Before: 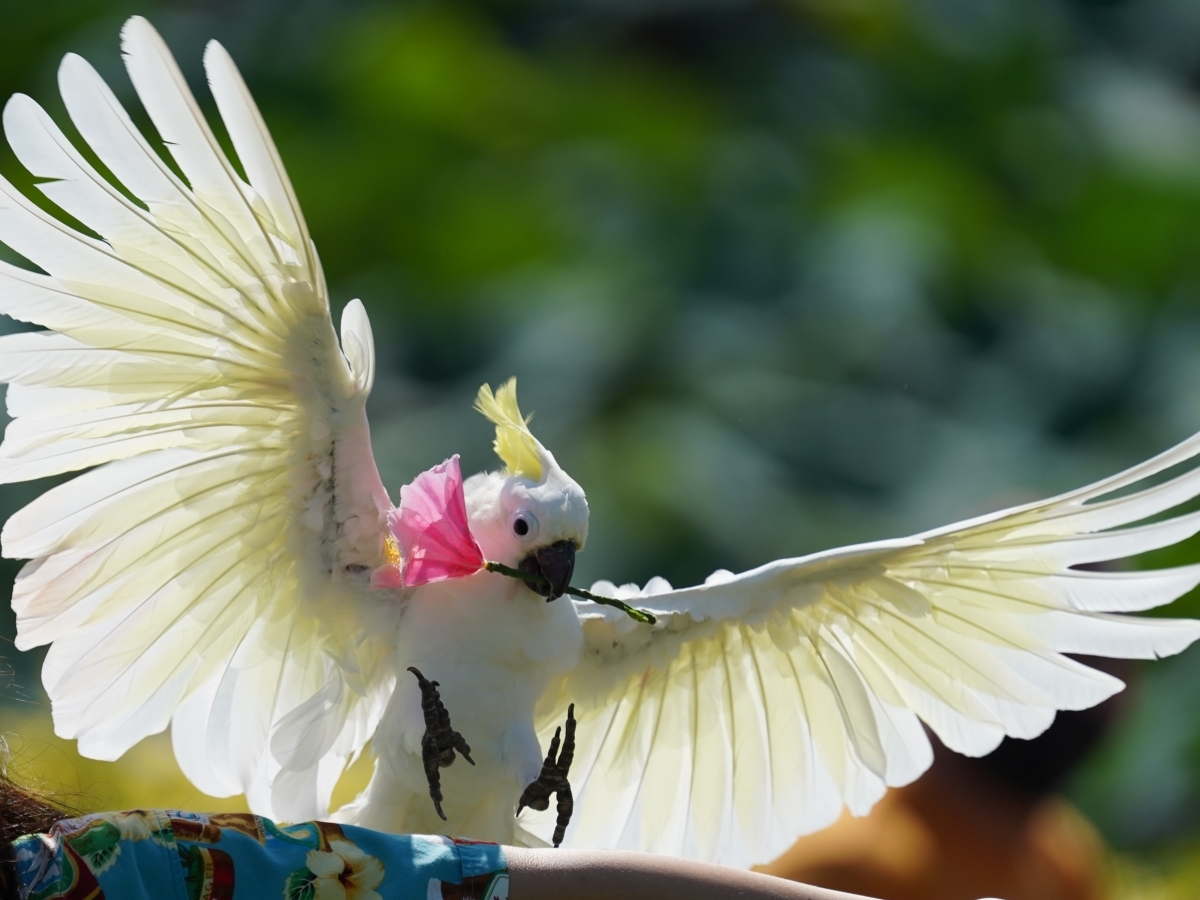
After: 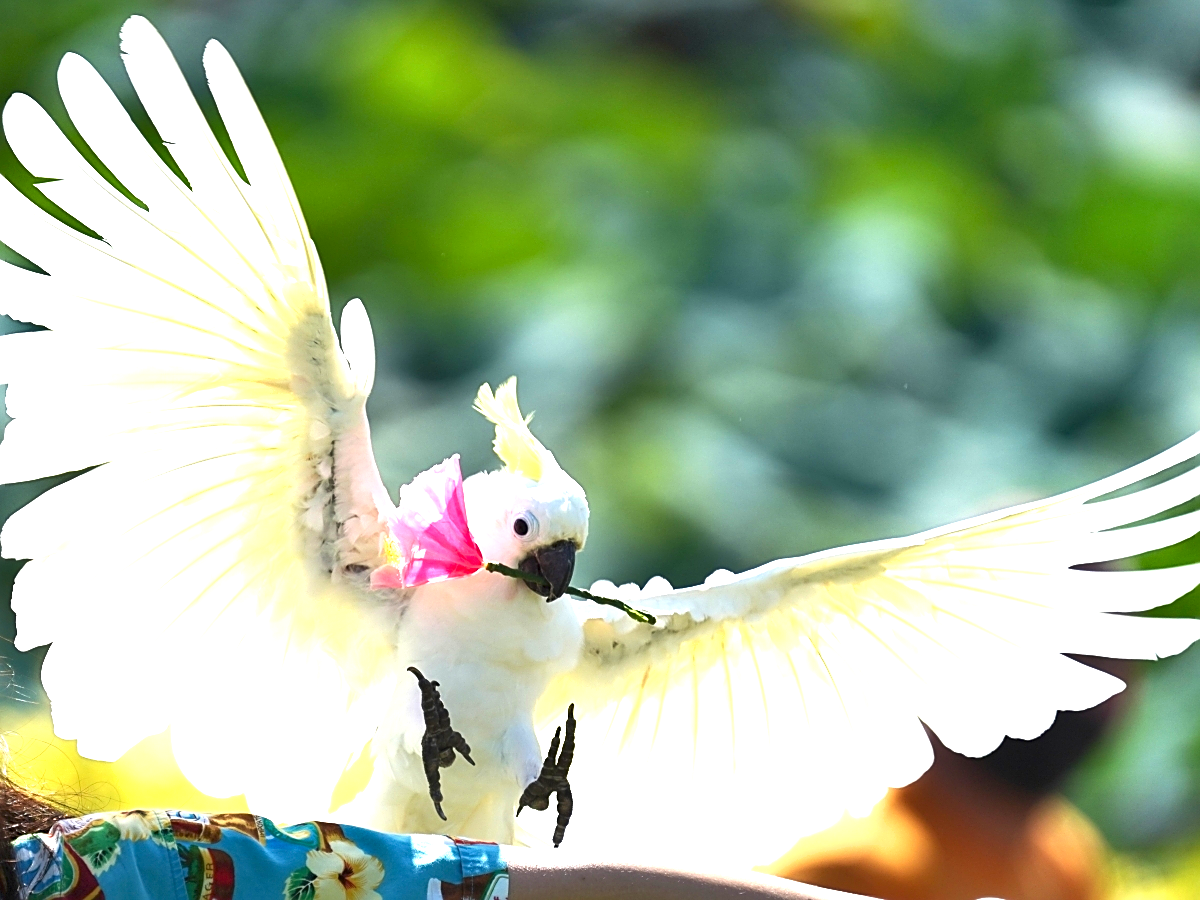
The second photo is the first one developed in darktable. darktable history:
exposure: exposure 2.003 EV, compensate highlight preservation false
shadows and highlights: shadows 37.27, highlights -28.18, soften with gaussian
sharpen: on, module defaults
color balance: contrast -0.5%
